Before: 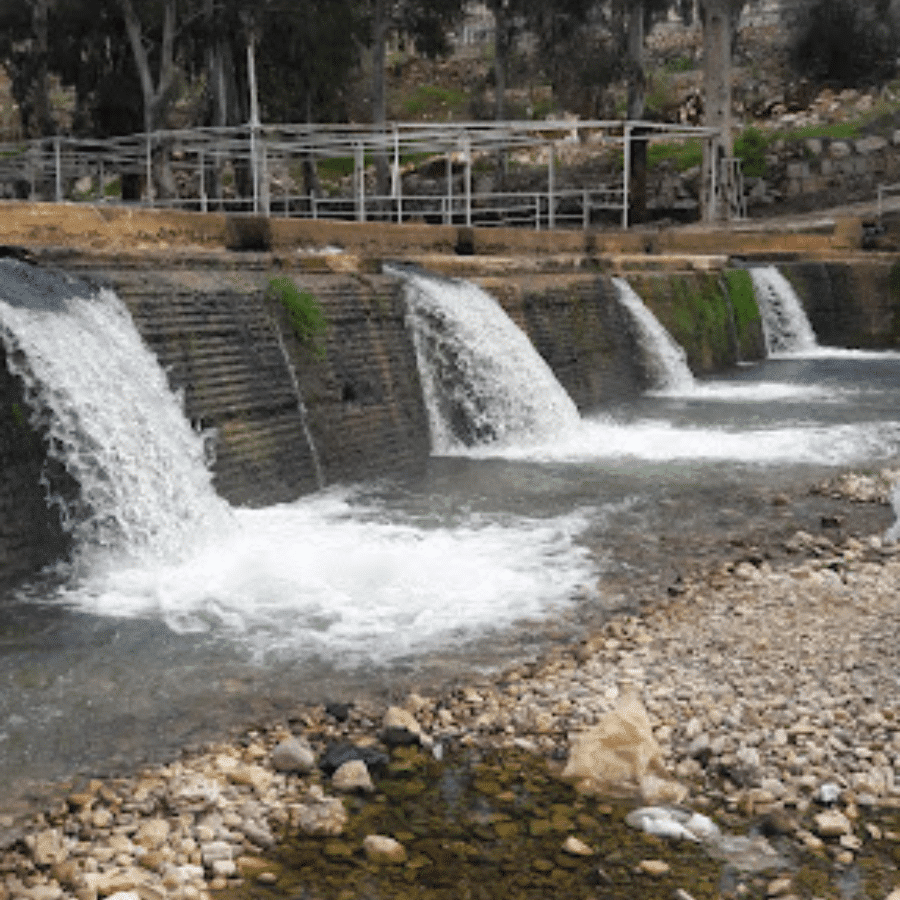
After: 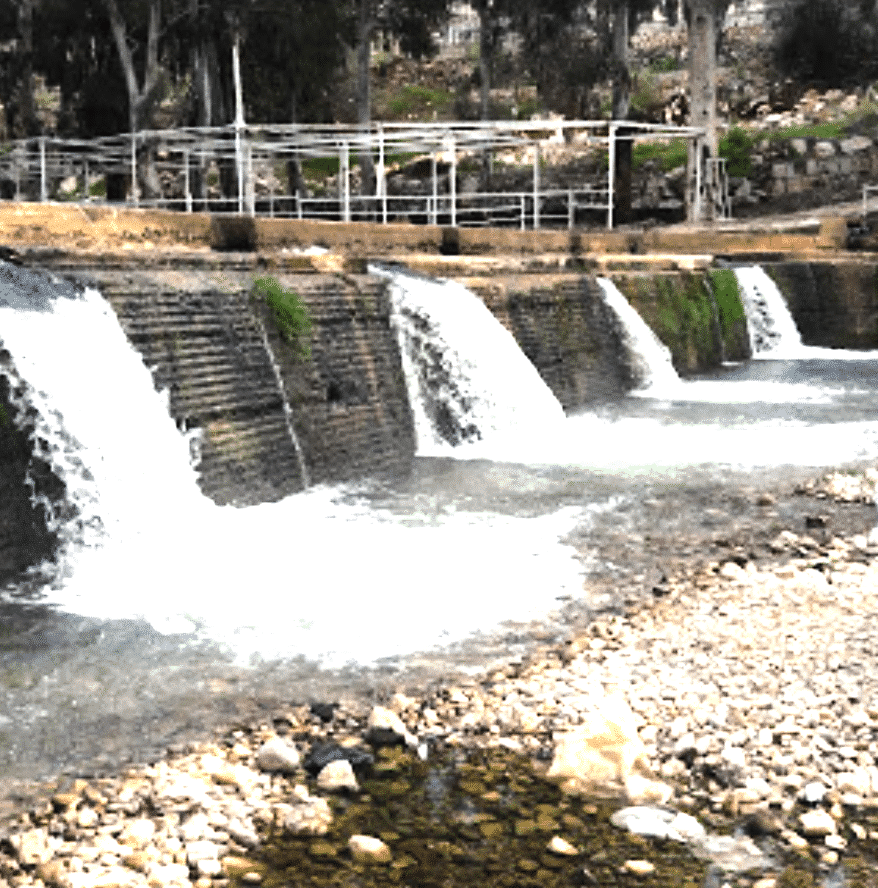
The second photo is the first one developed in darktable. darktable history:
tone equalizer: -8 EV -1.08 EV, -7 EV -1.01 EV, -6 EV -0.867 EV, -5 EV -0.578 EV, -3 EV 0.578 EV, -2 EV 0.867 EV, -1 EV 1.01 EV, +0 EV 1.08 EV, edges refinement/feathering 500, mask exposure compensation -1.57 EV, preserve details no
exposure: black level correction 0, exposure 0.7 EV, compensate exposure bias true, compensate highlight preservation false
crop and rotate: left 1.774%, right 0.633%, bottom 1.28%
